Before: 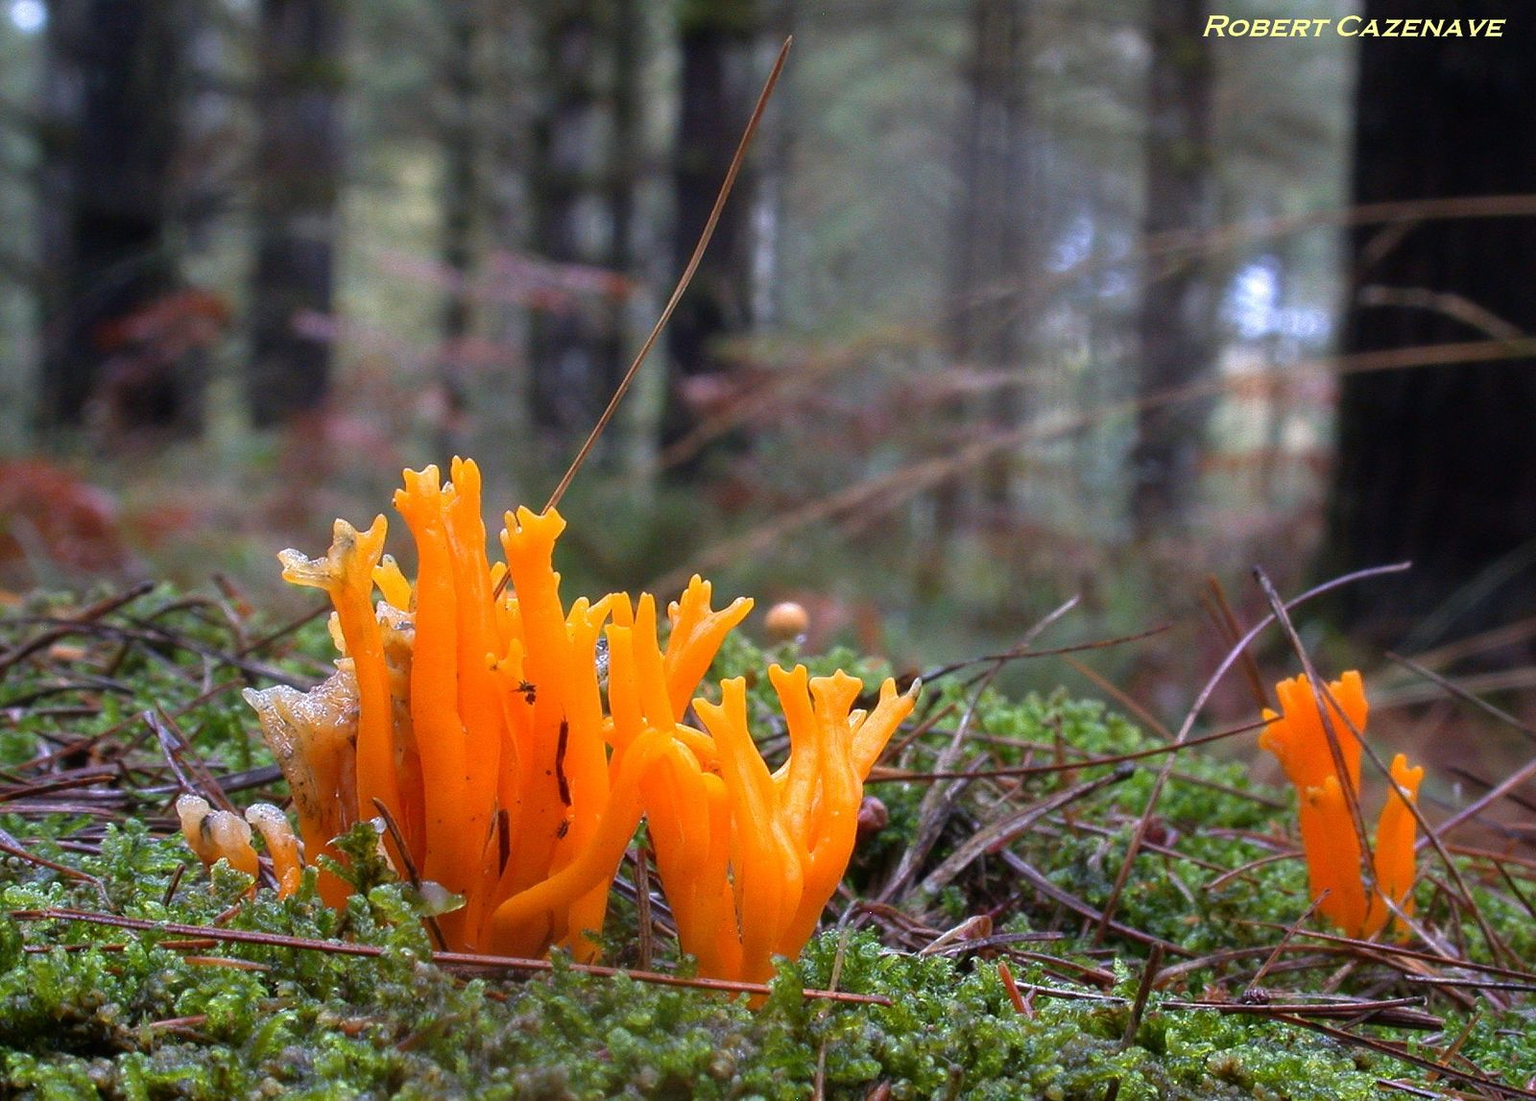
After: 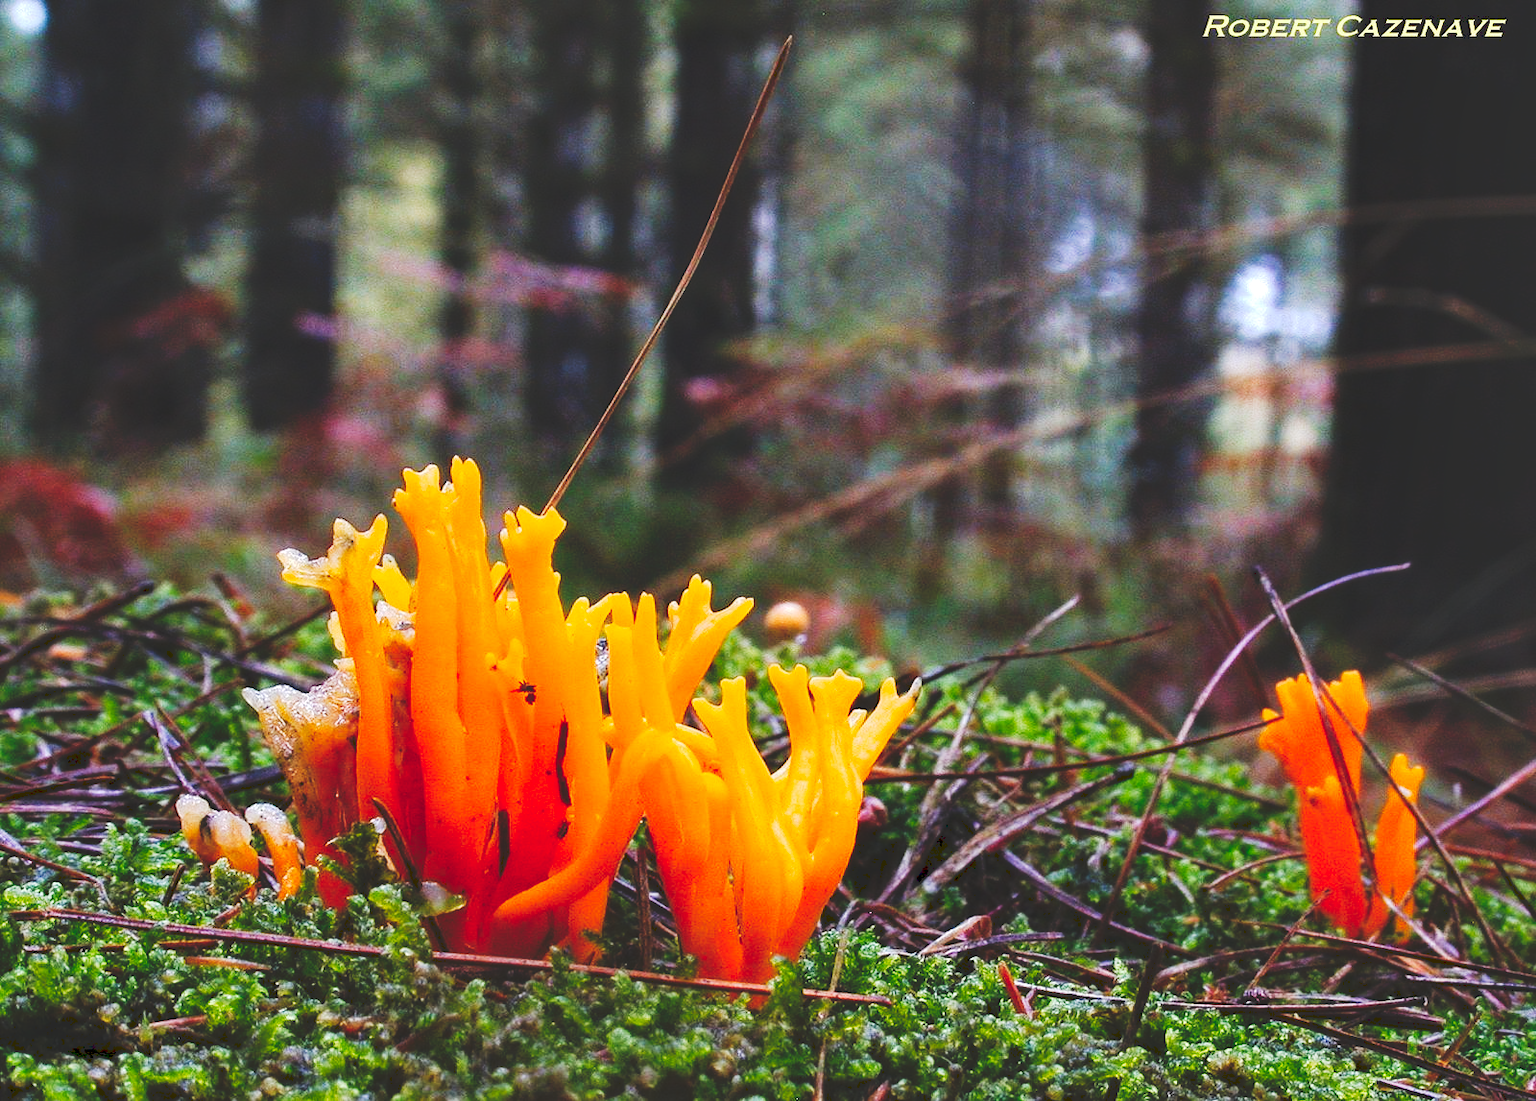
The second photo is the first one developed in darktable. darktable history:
haze removal: strength 0.244, distance 0.247, compatibility mode true, adaptive false
shadows and highlights: shadows 36.96, highlights -27.57, soften with gaussian
tone curve: curves: ch0 [(0, 0) (0.003, 0.145) (0.011, 0.15) (0.025, 0.15) (0.044, 0.156) (0.069, 0.161) (0.1, 0.169) (0.136, 0.175) (0.177, 0.184) (0.224, 0.196) (0.277, 0.234) (0.335, 0.291) (0.399, 0.391) (0.468, 0.505) (0.543, 0.633) (0.623, 0.742) (0.709, 0.826) (0.801, 0.882) (0.898, 0.93) (1, 1)], preserve colors none
